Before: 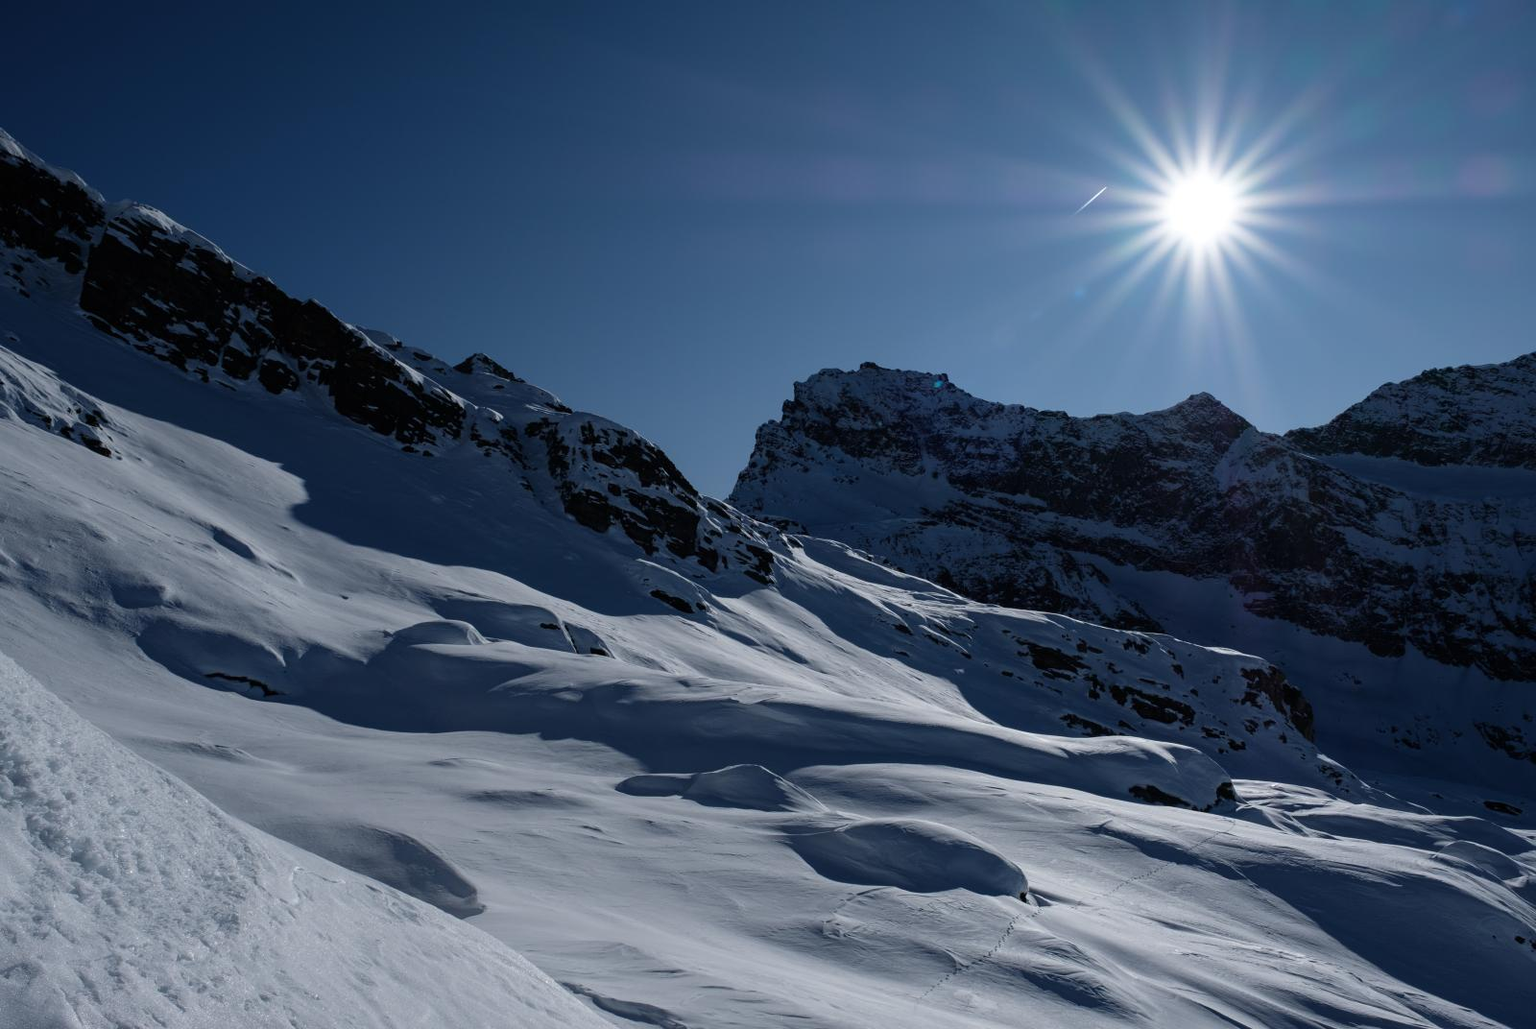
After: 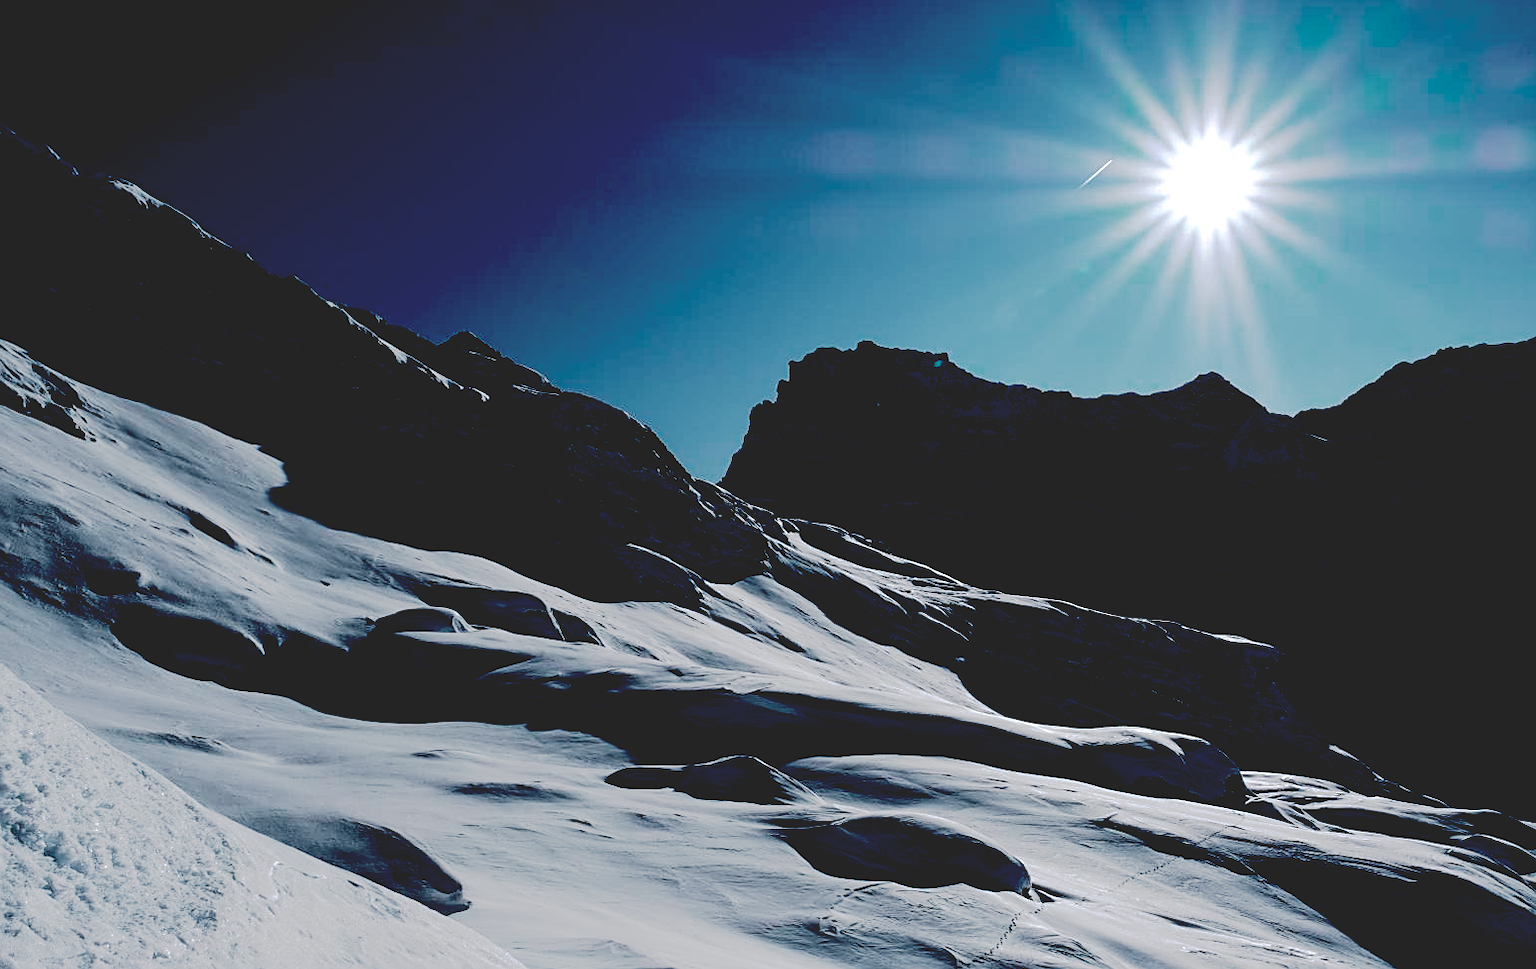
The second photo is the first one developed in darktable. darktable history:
crop: left 1.936%, top 3.143%, right 1.03%, bottom 4.828%
sharpen: on, module defaults
color zones: curves: ch0 [(0, 0.299) (0.25, 0.383) (0.456, 0.352) (0.736, 0.571)]; ch1 [(0, 0.63) (0.151, 0.568) (0.254, 0.416) (0.47, 0.558) (0.732, 0.37) (0.909, 0.492)]; ch2 [(0.004, 0.604) (0.158, 0.443) (0.257, 0.403) (0.761, 0.468)], mix 28.34%
color balance rgb: shadows lift › chroma 0.99%, shadows lift › hue 113.66°, highlights gain › chroma 0.221%, highlights gain › hue 332.72°, perceptual saturation grading › global saturation 30.07%
exposure: black level correction 0.001, exposure -0.125 EV, compensate exposure bias true, compensate highlight preservation false
base curve: curves: ch0 [(0.065, 0.026) (0.236, 0.358) (0.53, 0.546) (0.777, 0.841) (0.924, 0.992)], preserve colors none
levels: levels [0.062, 0.494, 0.925]
